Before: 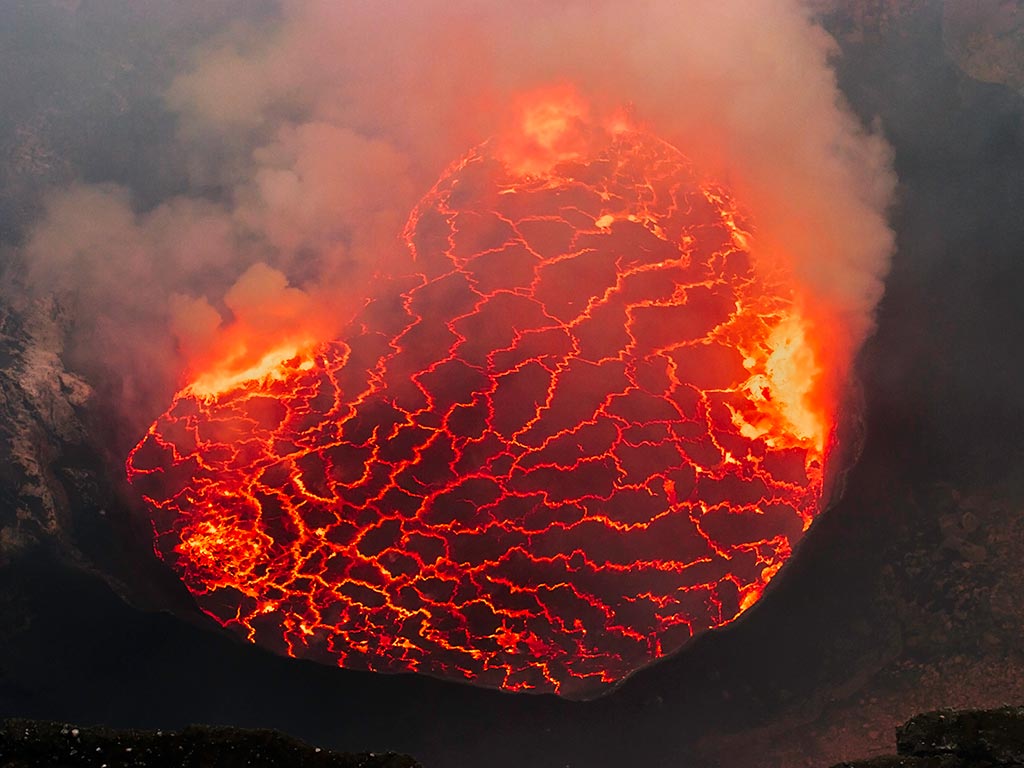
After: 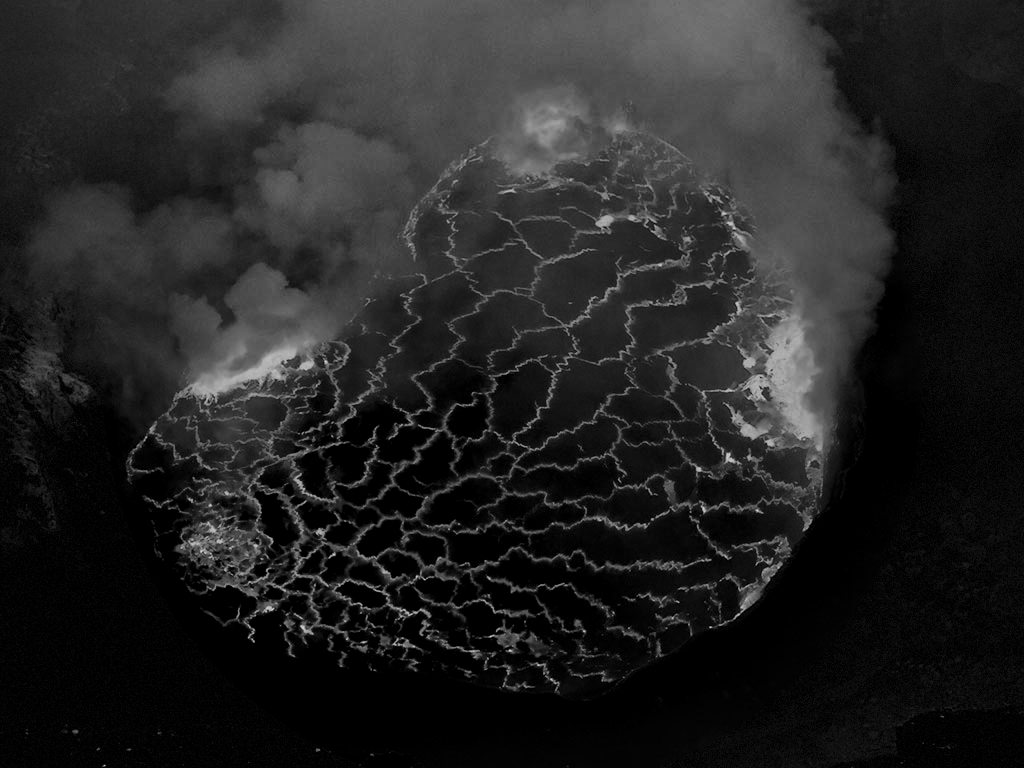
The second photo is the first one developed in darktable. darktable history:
local contrast: mode bilateral grid, contrast 20, coarseness 50, detail 179%, midtone range 0.2
contrast brightness saturation: contrast -0.03, brightness -0.59, saturation -1
vignetting: dithering 8-bit output, unbound false
